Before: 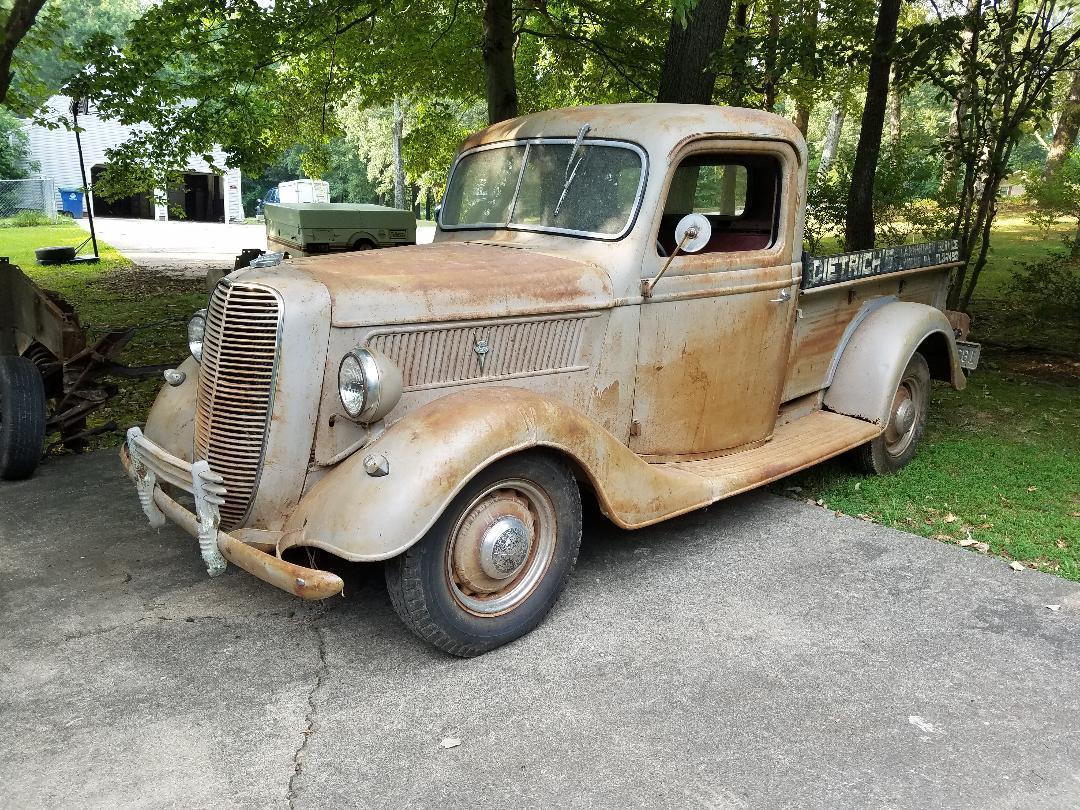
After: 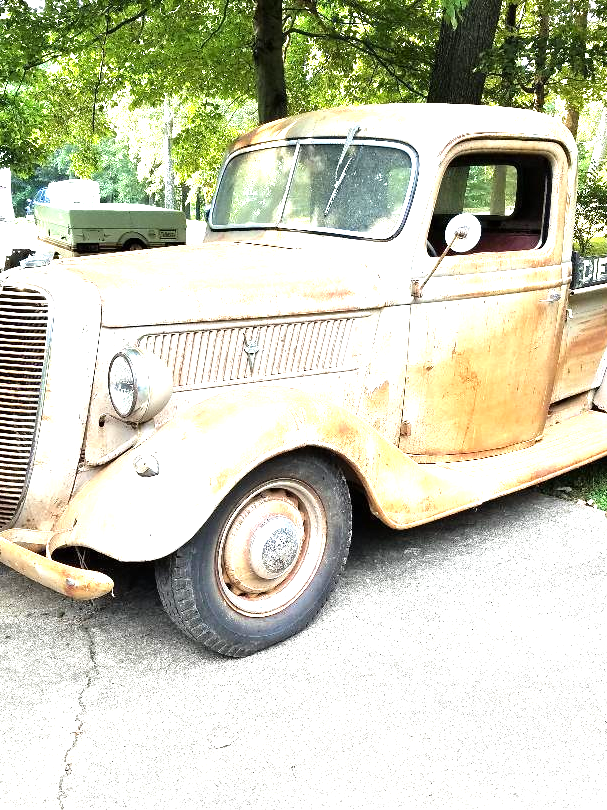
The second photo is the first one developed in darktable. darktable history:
tone equalizer: -8 EV -0.713 EV, -7 EV -0.727 EV, -6 EV -0.59 EV, -5 EV -0.365 EV, -3 EV 0.386 EV, -2 EV 0.6 EV, -1 EV 0.698 EV, +0 EV 0.742 EV
exposure: exposure 1 EV, compensate highlight preservation false
crop: left 21.372%, right 22.401%
